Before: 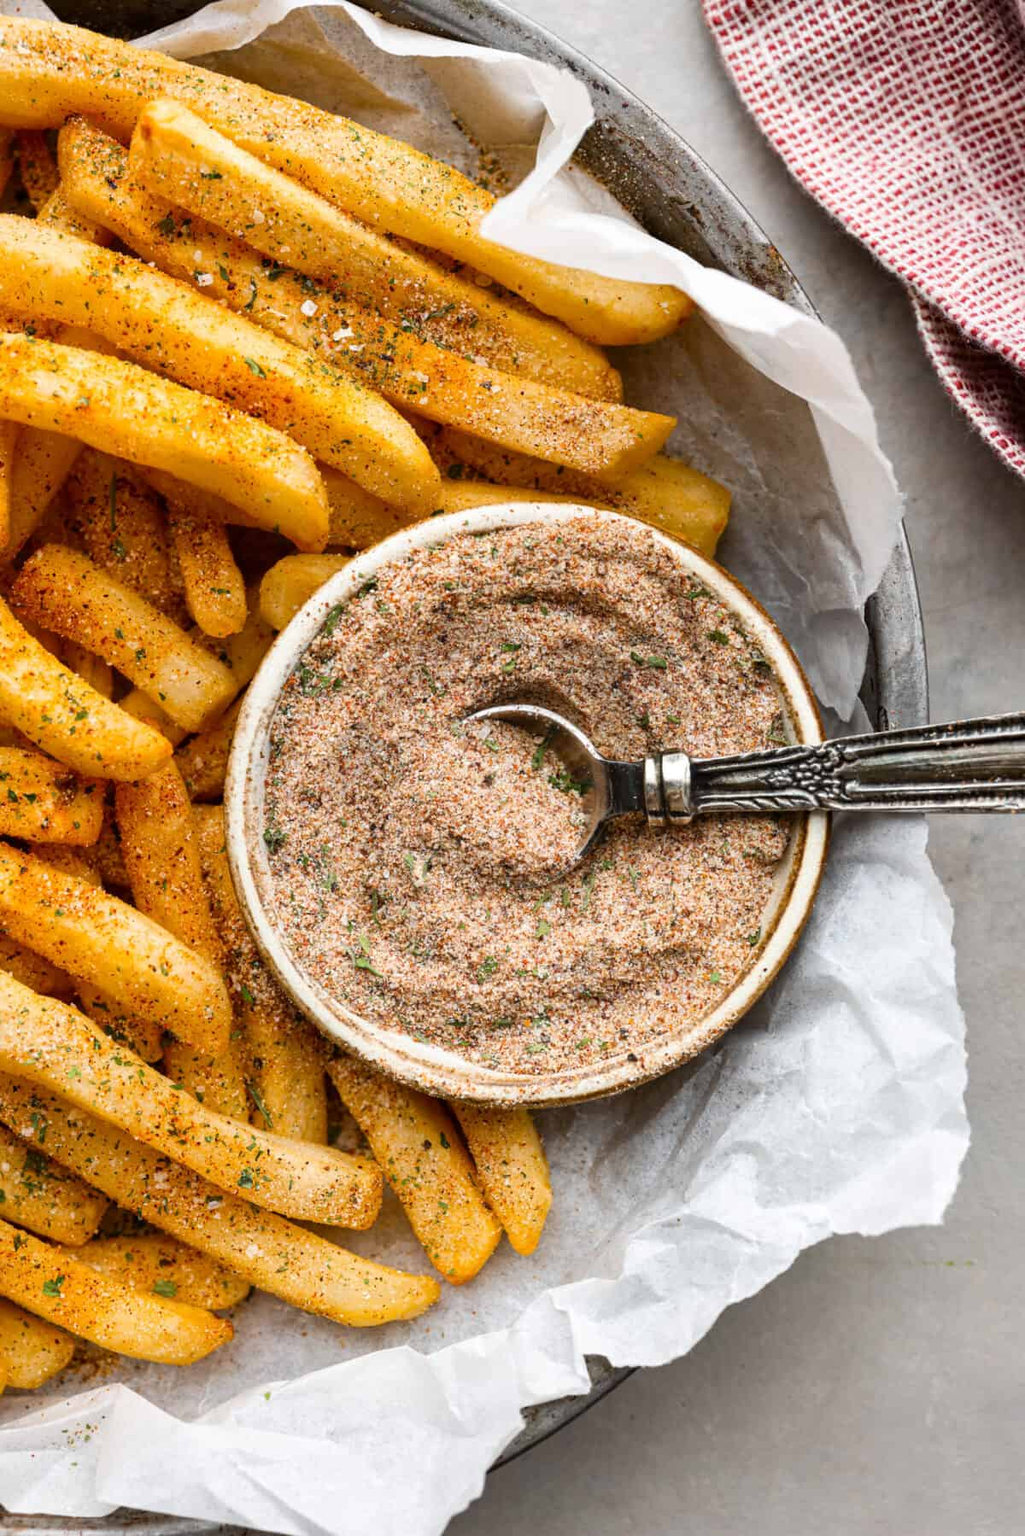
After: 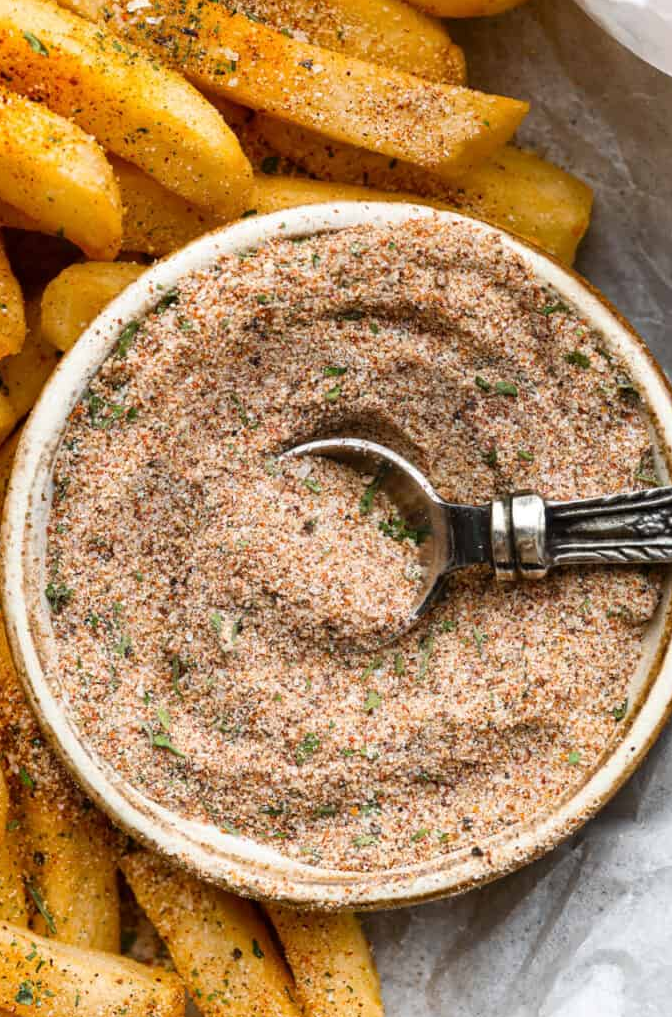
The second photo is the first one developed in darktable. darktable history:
crop and rotate: left 21.998%, top 21.537%, right 21.976%, bottom 21.924%
